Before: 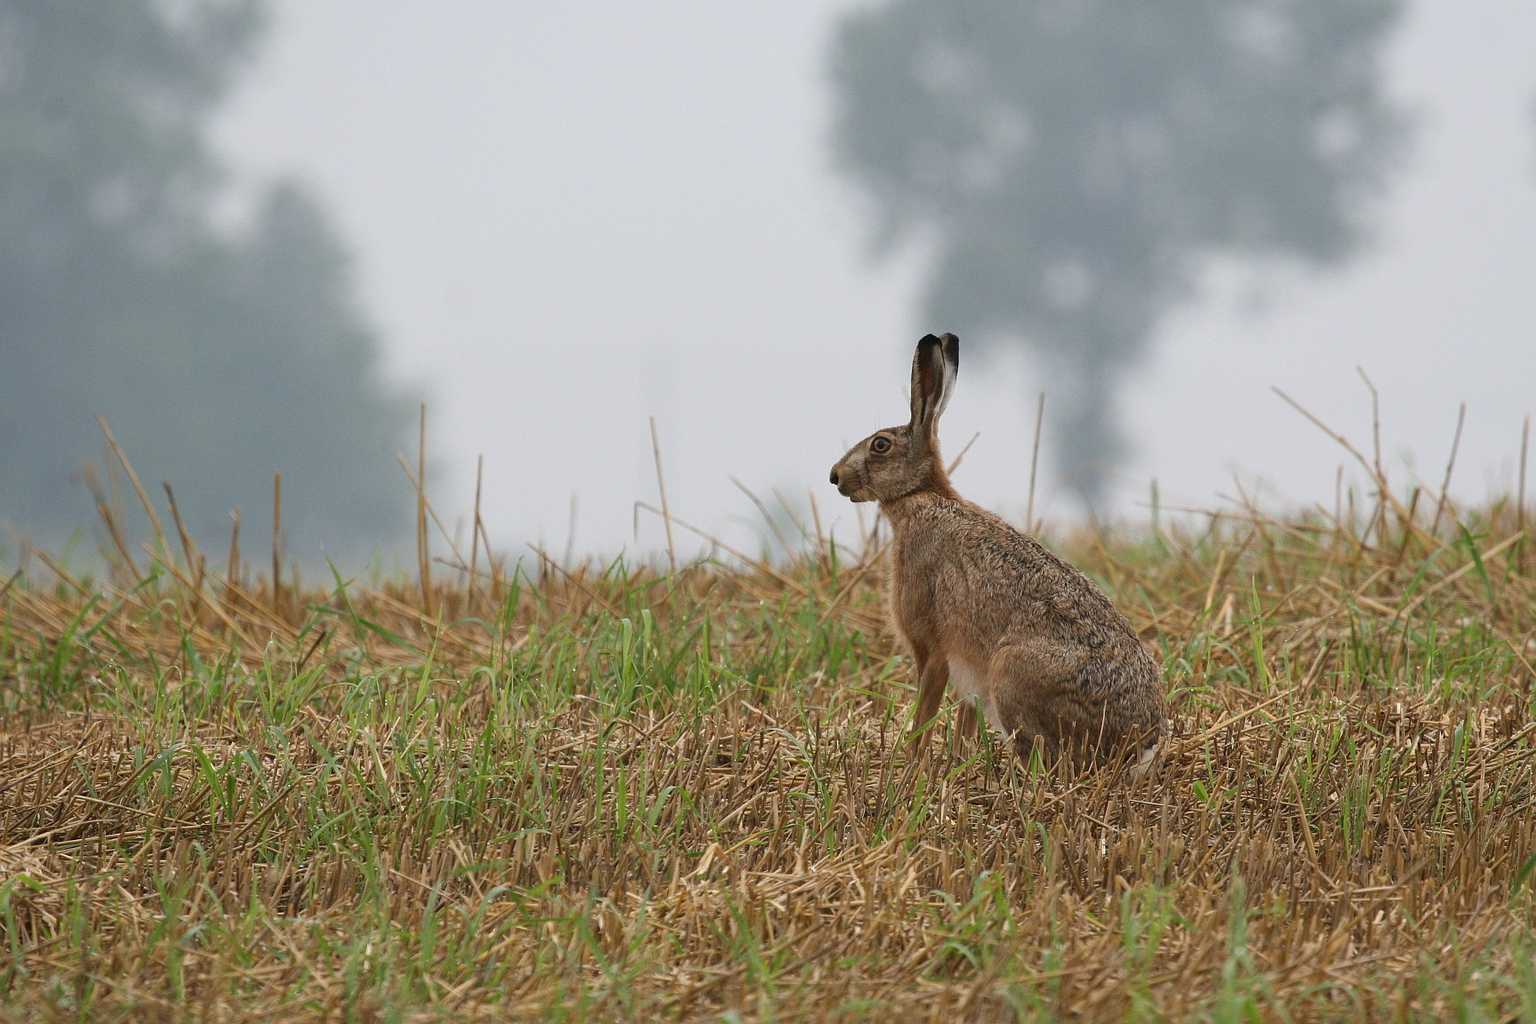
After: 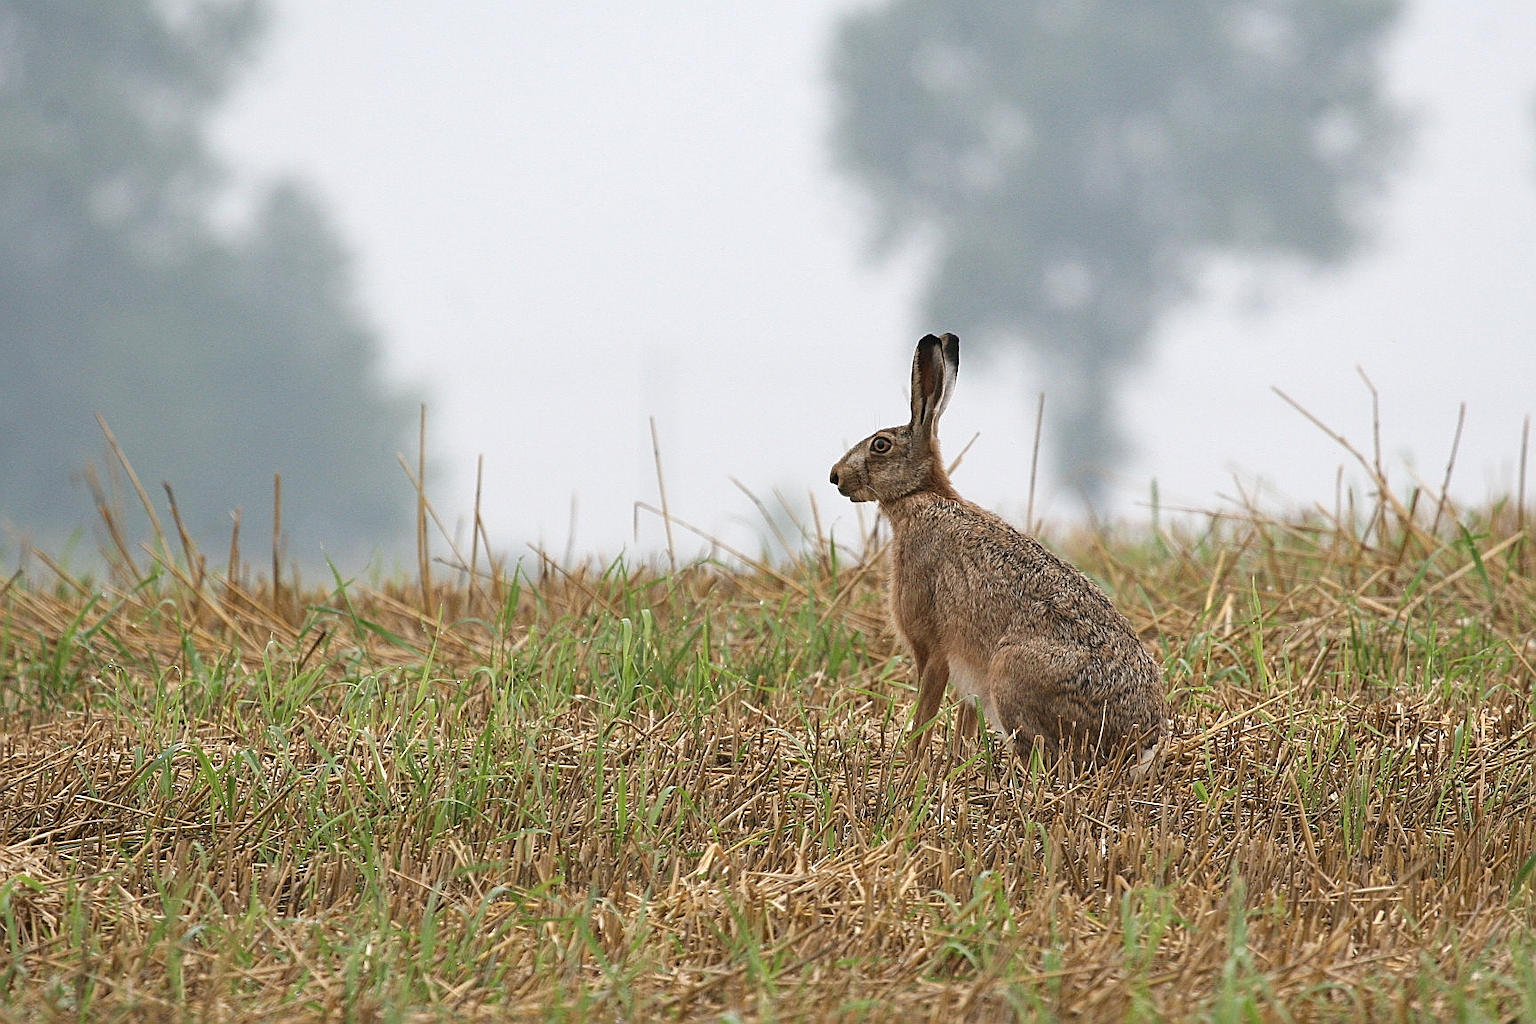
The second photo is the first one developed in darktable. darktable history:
sharpen: on, module defaults
shadows and highlights: radius 110.86, shadows 51.09, white point adjustment 9.16, highlights -4.17, highlights color adjustment 32.2%, soften with gaussian
